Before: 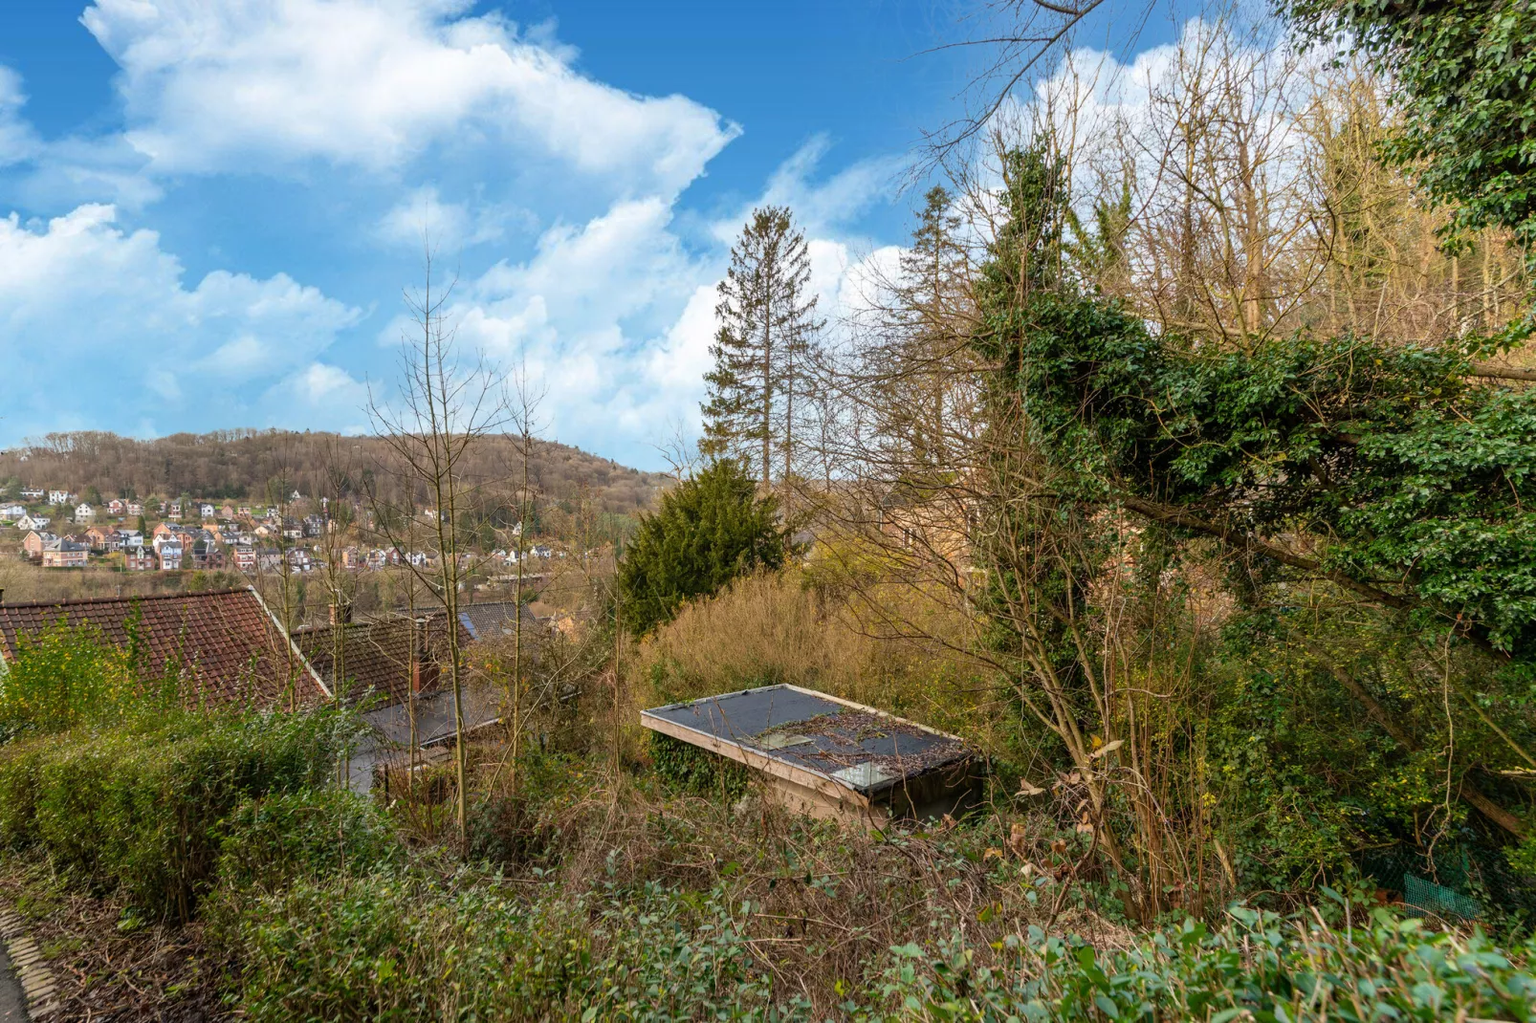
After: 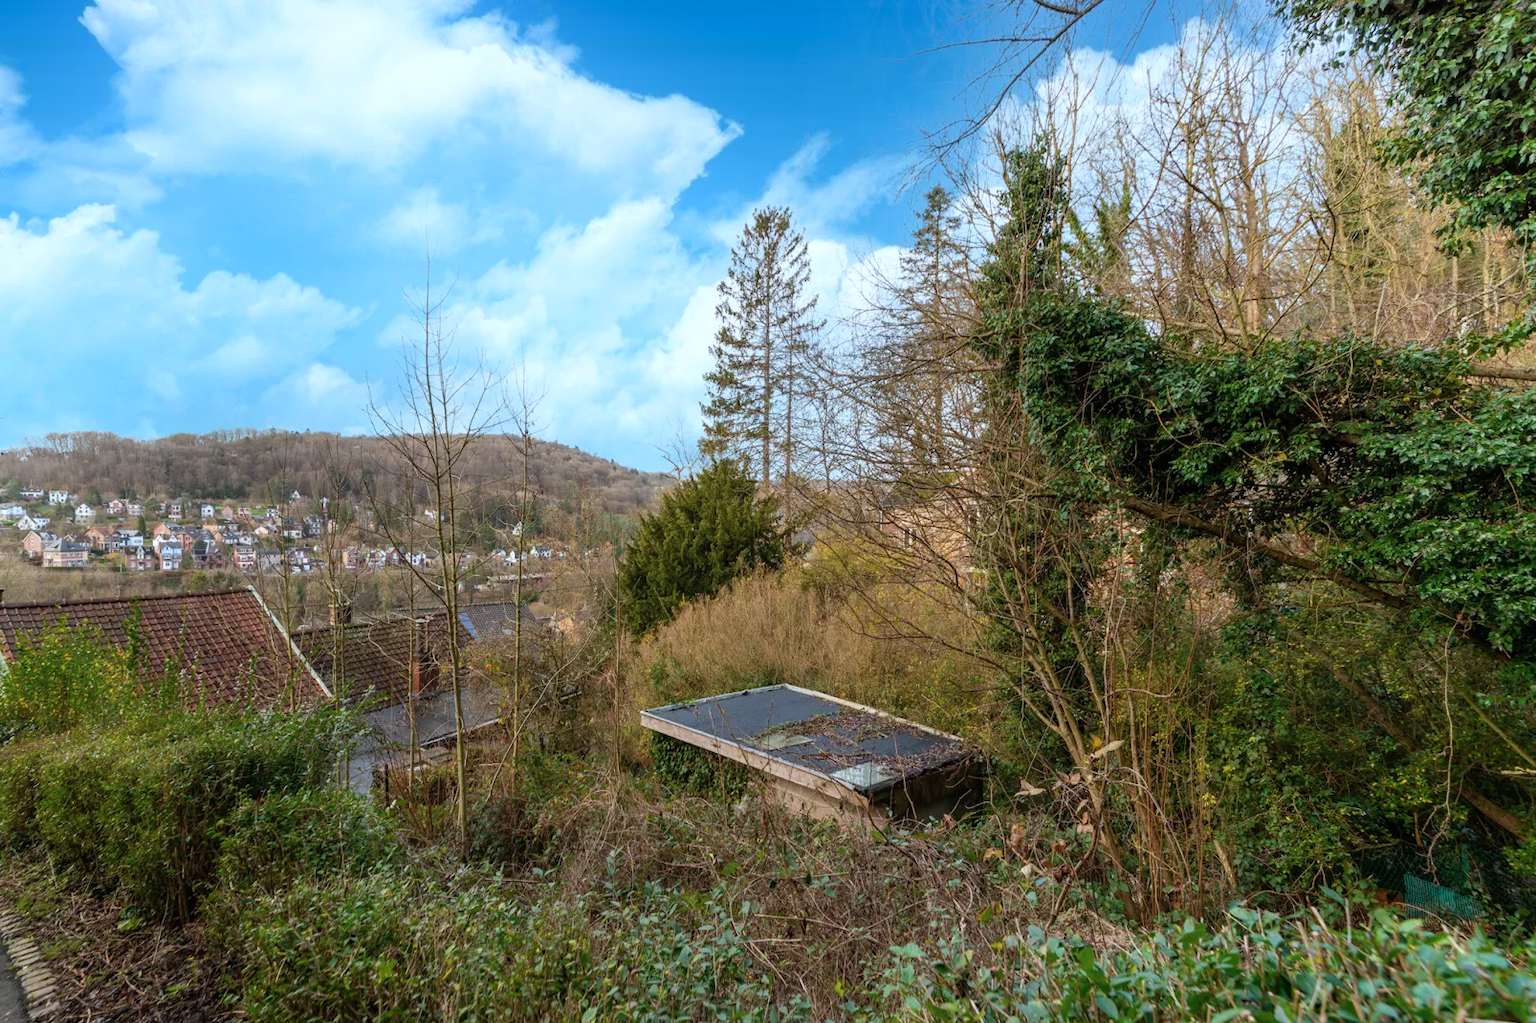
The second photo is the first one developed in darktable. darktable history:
color correction: highlights a* -4.01, highlights b* -10.81
shadows and highlights: shadows -25.23, highlights 50.5, soften with gaussian
